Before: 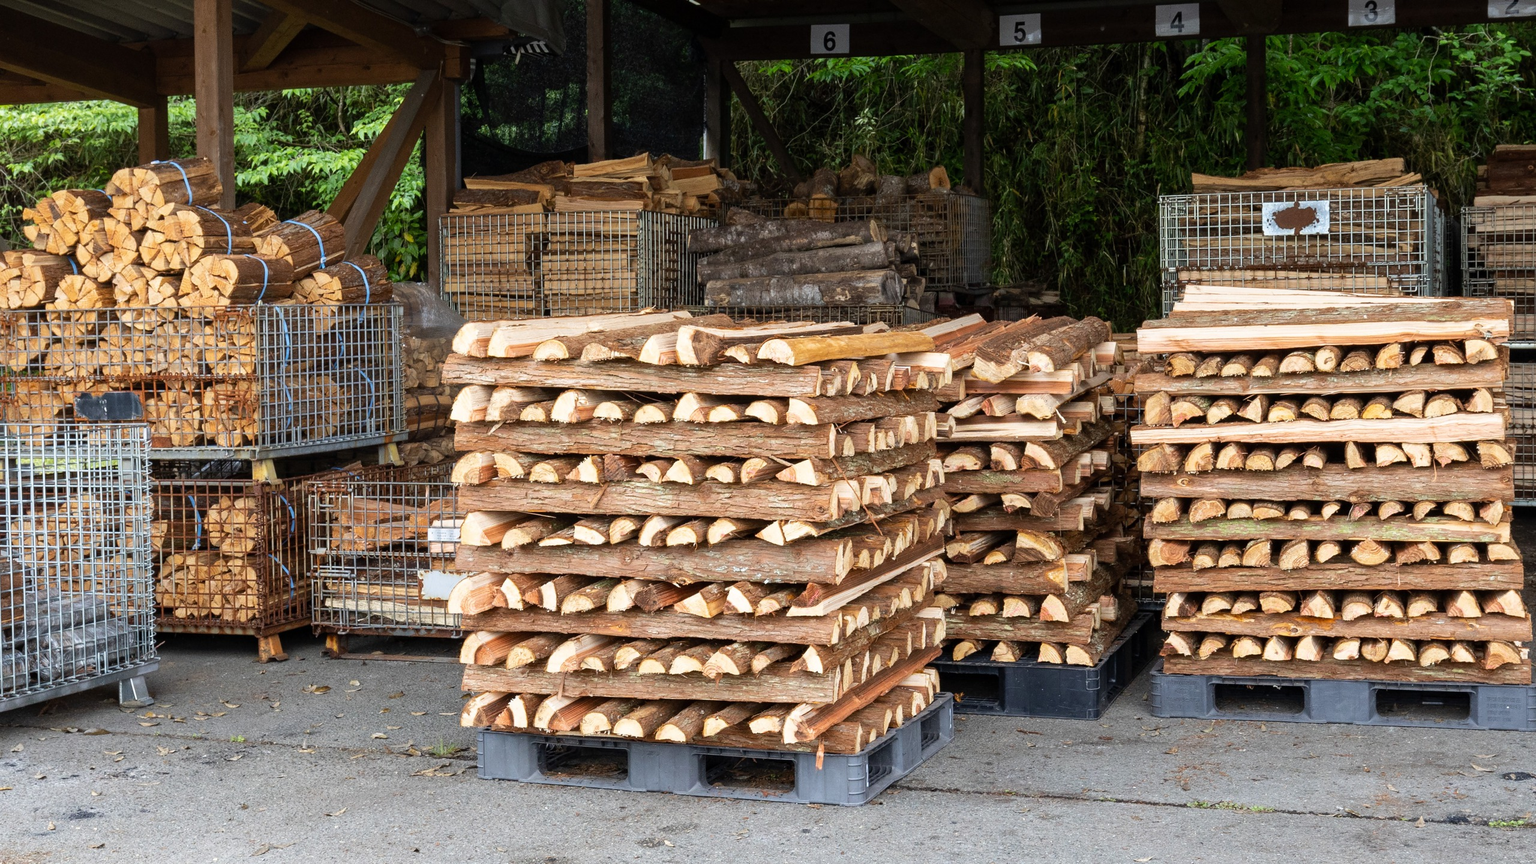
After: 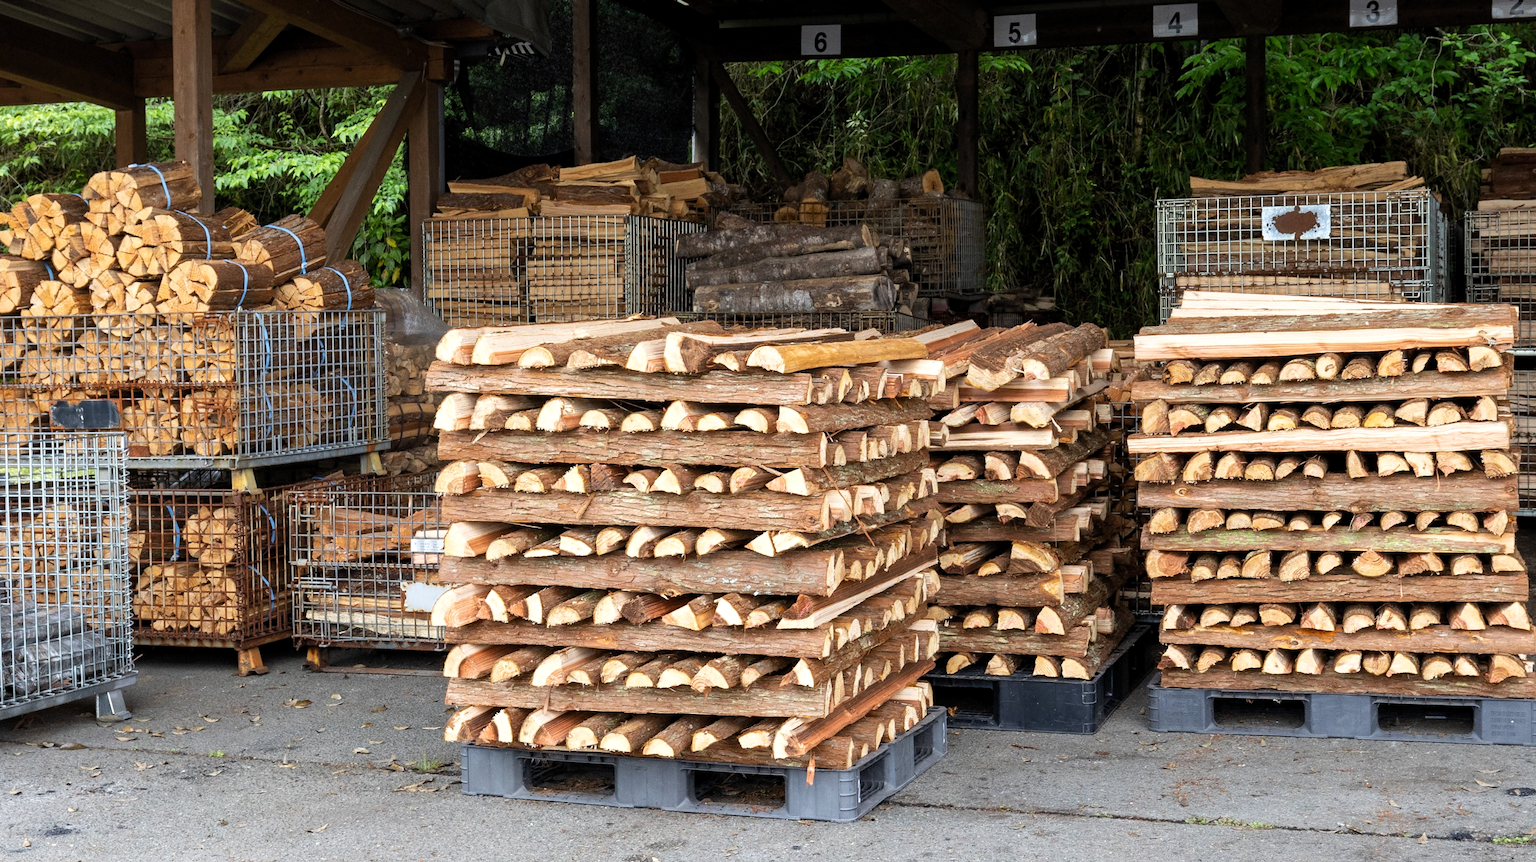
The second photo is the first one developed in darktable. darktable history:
crop: left 1.657%, right 0.287%, bottom 2.061%
levels: levels [0.016, 0.492, 0.969]
